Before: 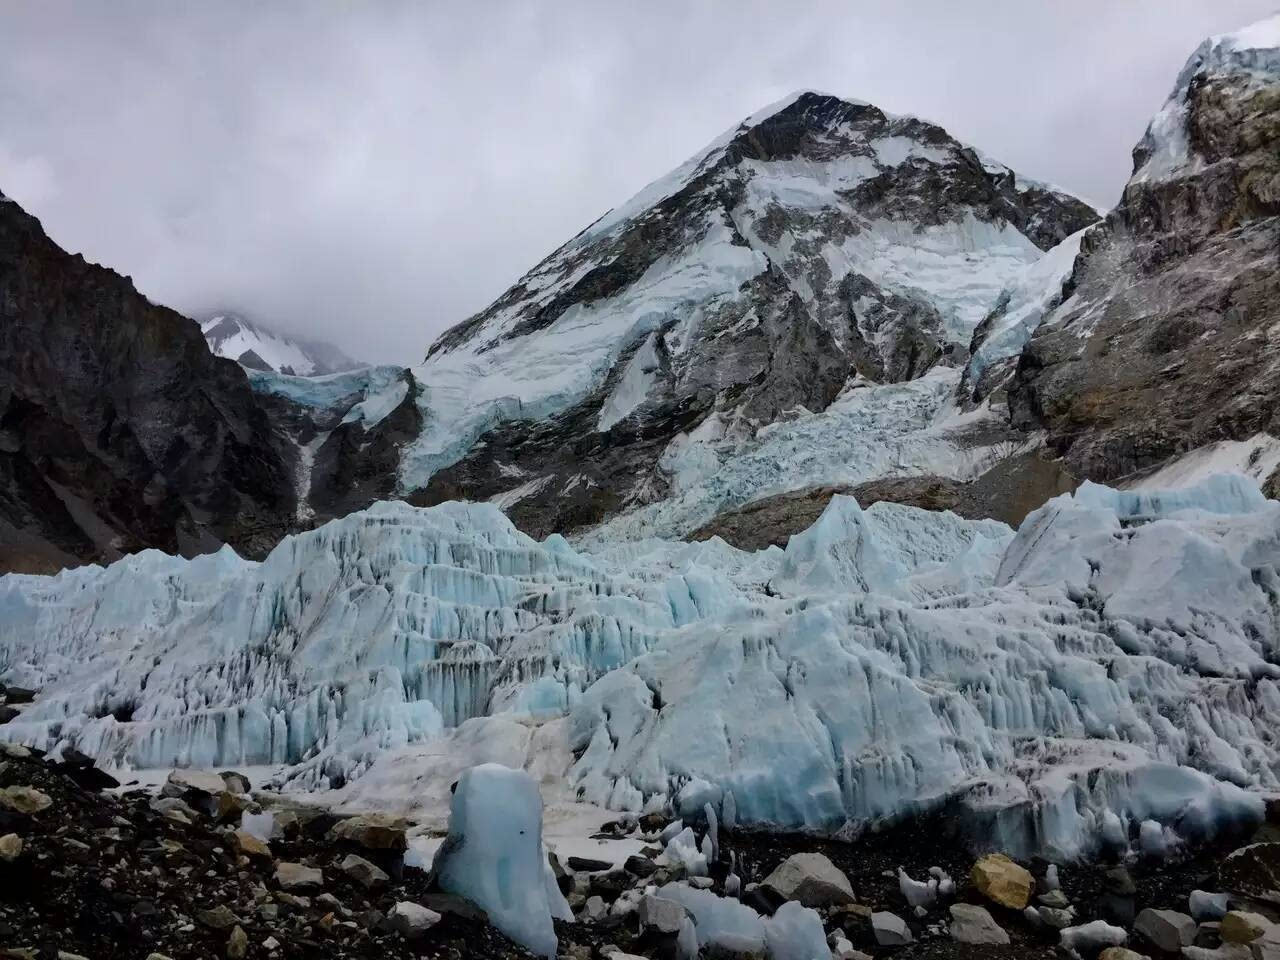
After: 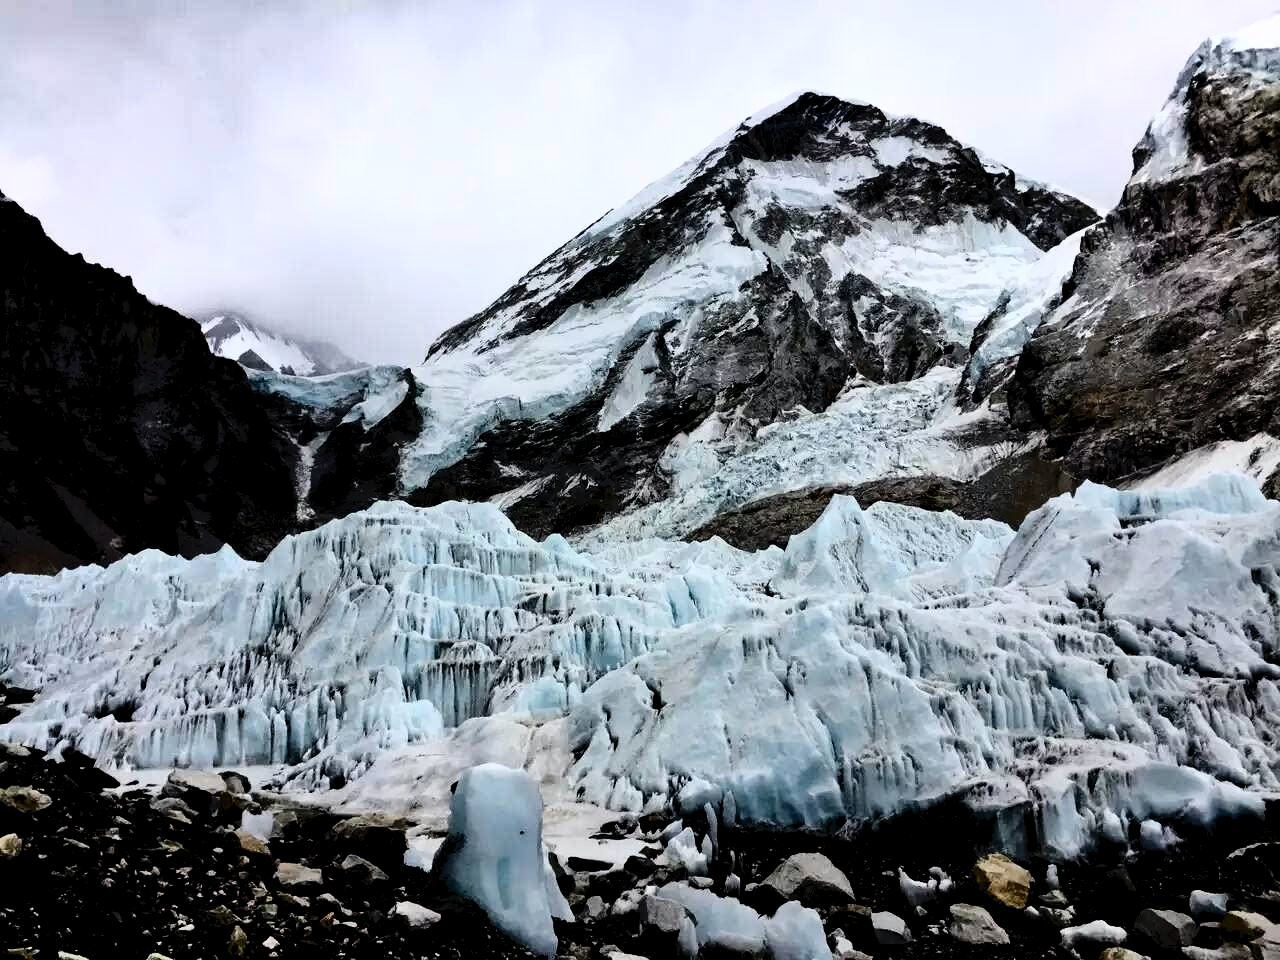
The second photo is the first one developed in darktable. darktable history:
base curve: curves: ch0 [(0.017, 0) (0.425, 0.441) (0.844, 0.933) (1, 1)]
tone curve: curves: ch0 [(0, 0) (0.003, 0.03) (0.011, 0.022) (0.025, 0.018) (0.044, 0.031) (0.069, 0.035) (0.1, 0.04) (0.136, 0.046) (0.177, 0.063) (0.224, 0.087) (0.277, 0.15) (0.335, 0.252) (0.399, 0.354) (0.468, 0.475) (0.543, 0.602) (0.623, 0.73) (0.709, 0.856) (0.801, 0.945) (0.898, 0.987) (1, 1)], color space Lab, independent channels
contrast brightness saturation: contrast 0.047, brightness 0.066, saturation 0.006
shadows and highlights: highlights color adjustment 33.08%, low approximation 0.01, soften with gaussian
